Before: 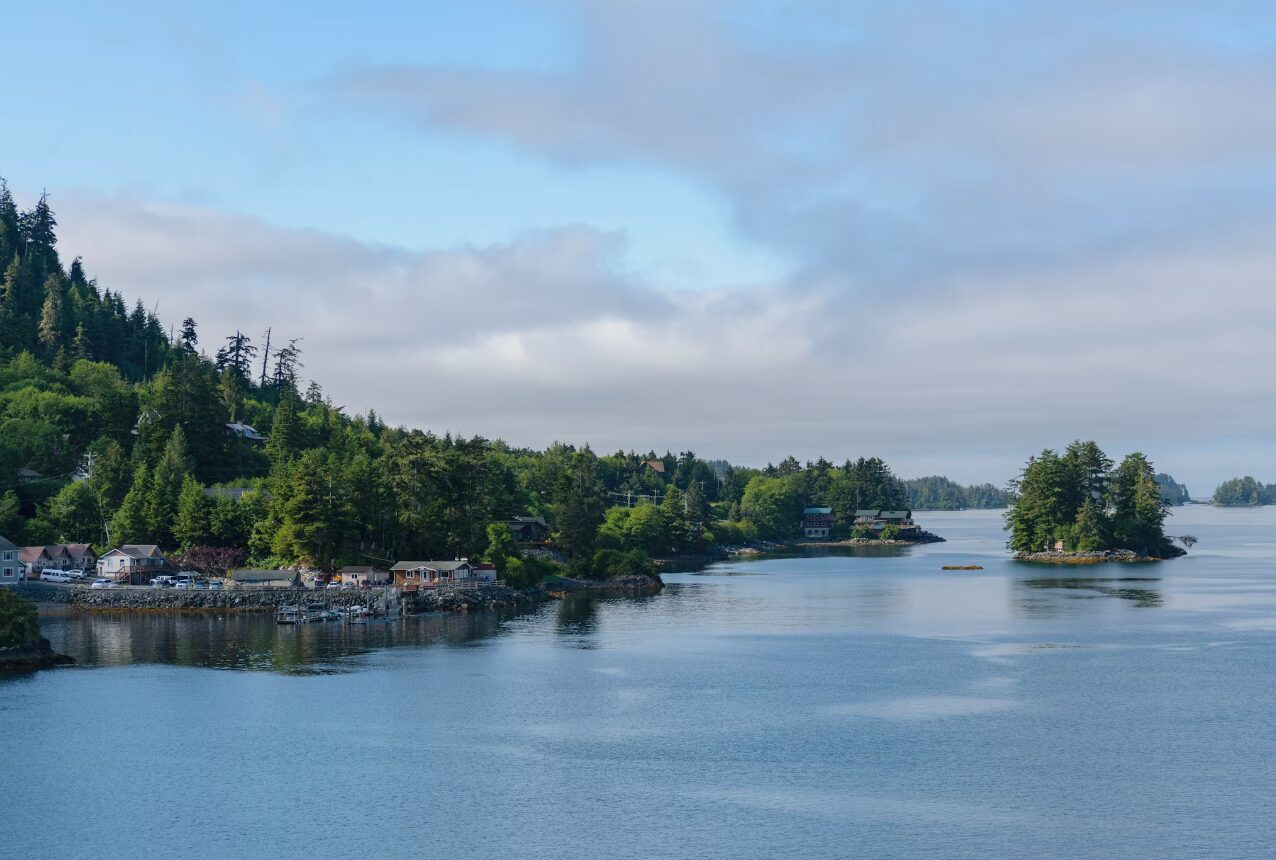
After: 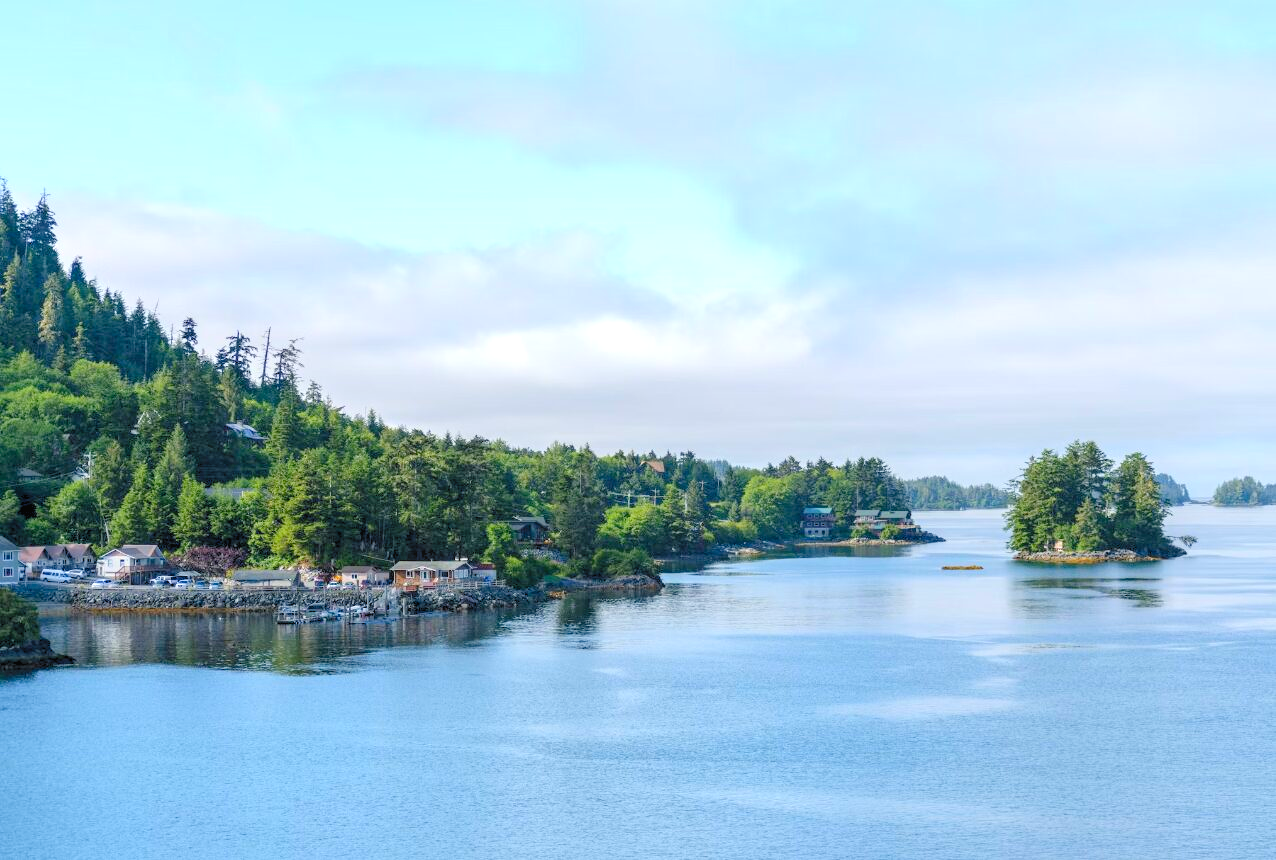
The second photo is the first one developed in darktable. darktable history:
local contrast: detail 110%
levels: levels [0.036, 0.364, 0.827]
